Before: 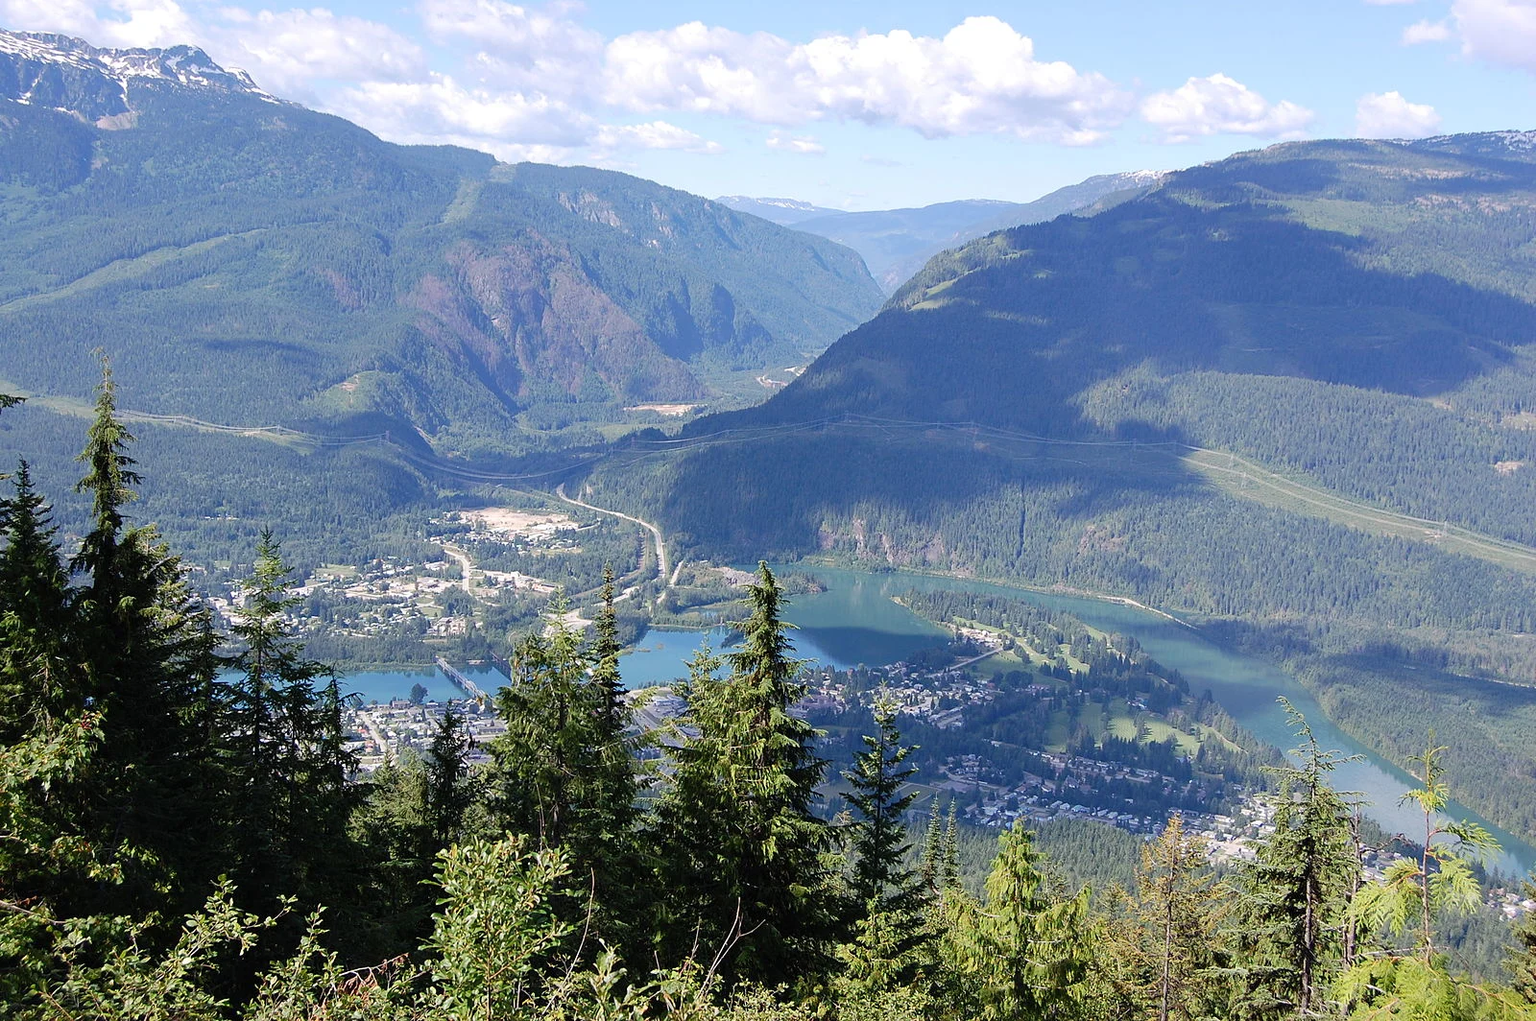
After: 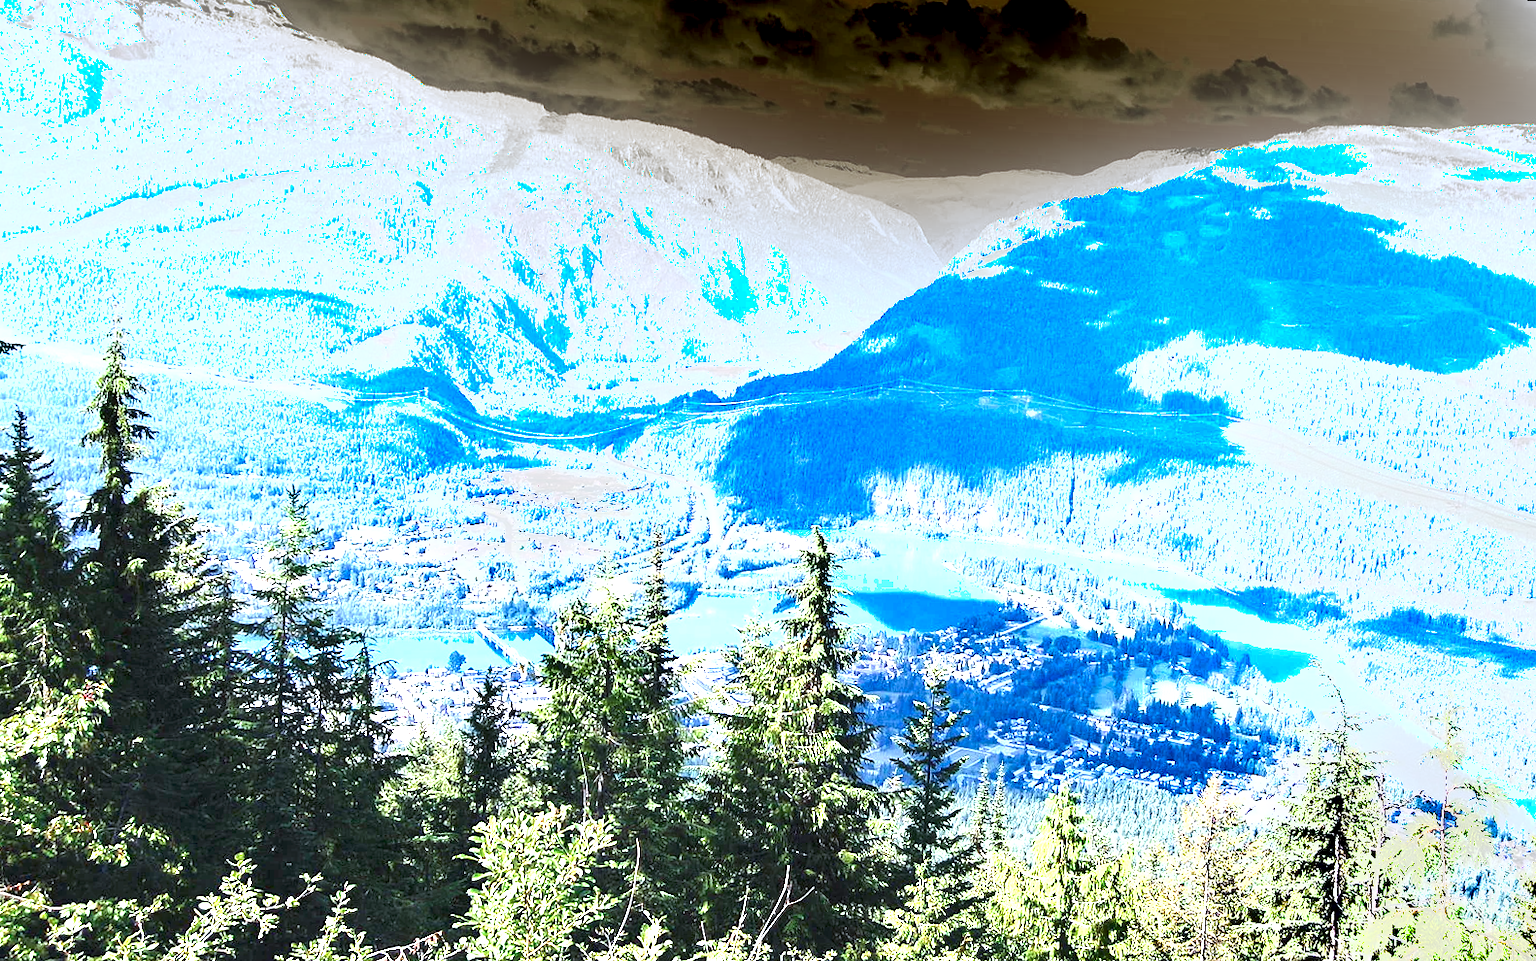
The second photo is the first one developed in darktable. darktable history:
exposure: black level correction 0, exposure 2.327 EV, compensate exposure bias true, compensate highlight preservation false
color calibration: illuminant custom, x 0.368, y 0.373, temperature 4330.32 K
rotate and perspective: rotation 0.679°, lens shift (horizontal) 0.136, crop left 0.009, crop right 0.991, crop top 0.078, crop bottom 0.95
shadows and highlights: soften with gaussian
